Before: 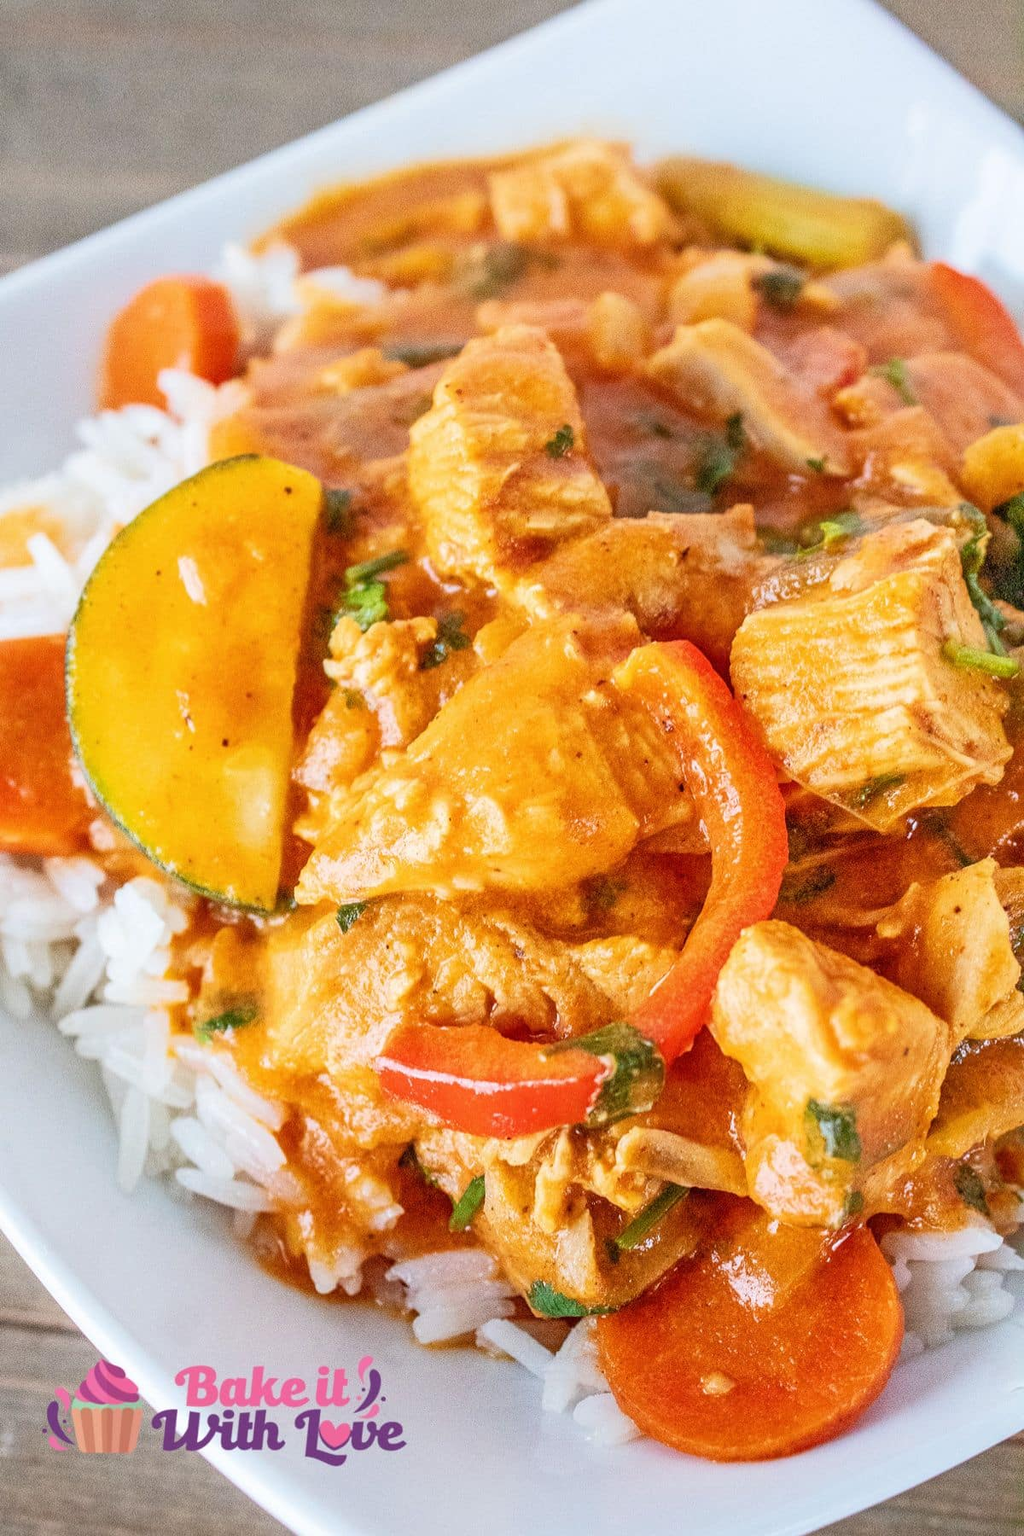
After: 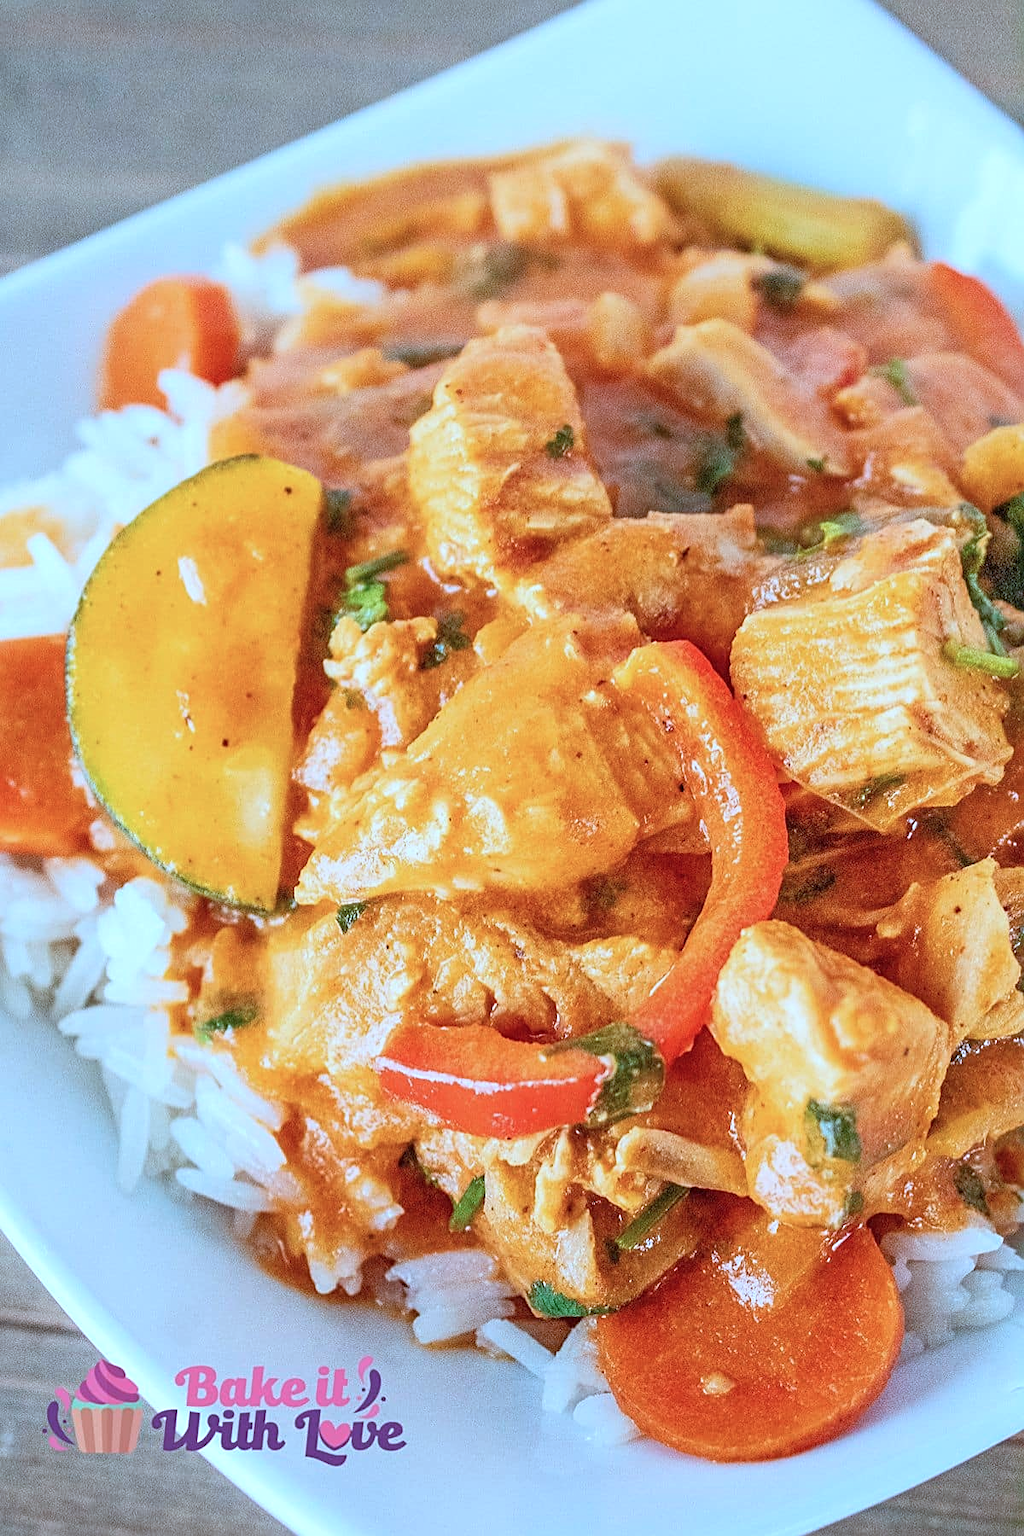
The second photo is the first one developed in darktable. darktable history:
sharpen: on, module defaults
color correction: highlights a* -9.19, highlights b* -23.11
